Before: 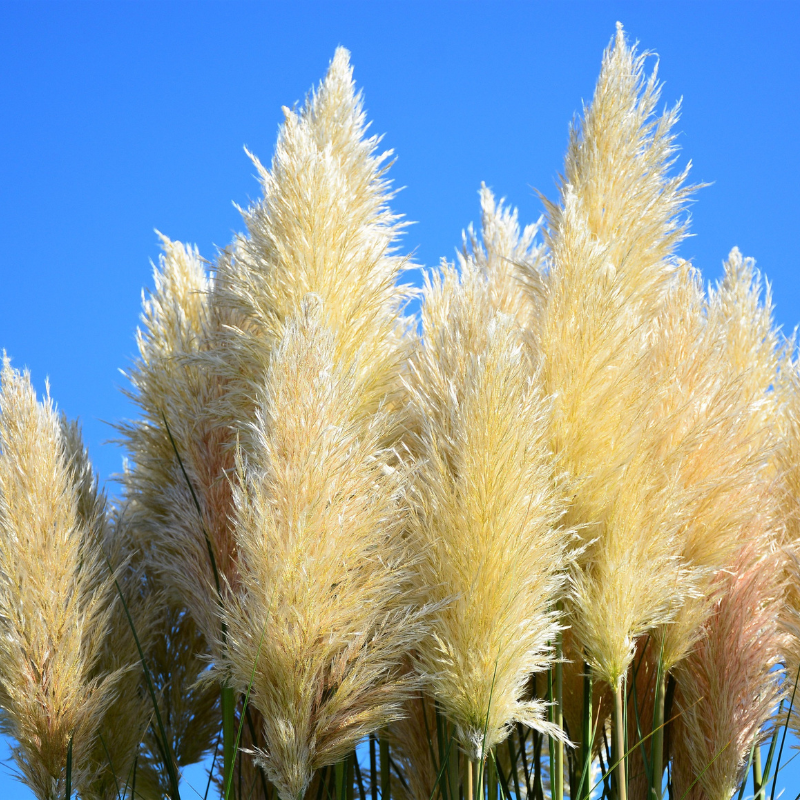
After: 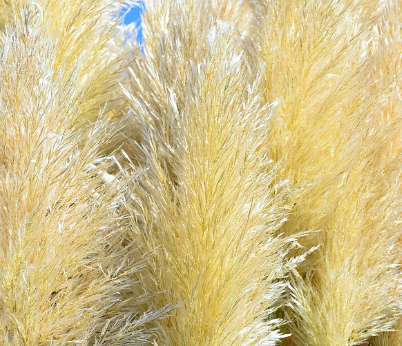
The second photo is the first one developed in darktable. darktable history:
white balance: red 0.983, blue 1.036
sharpen: amount 0.2
crop: left 35.03%, top 36.625%, right 14.663%, bottom 20.057%
